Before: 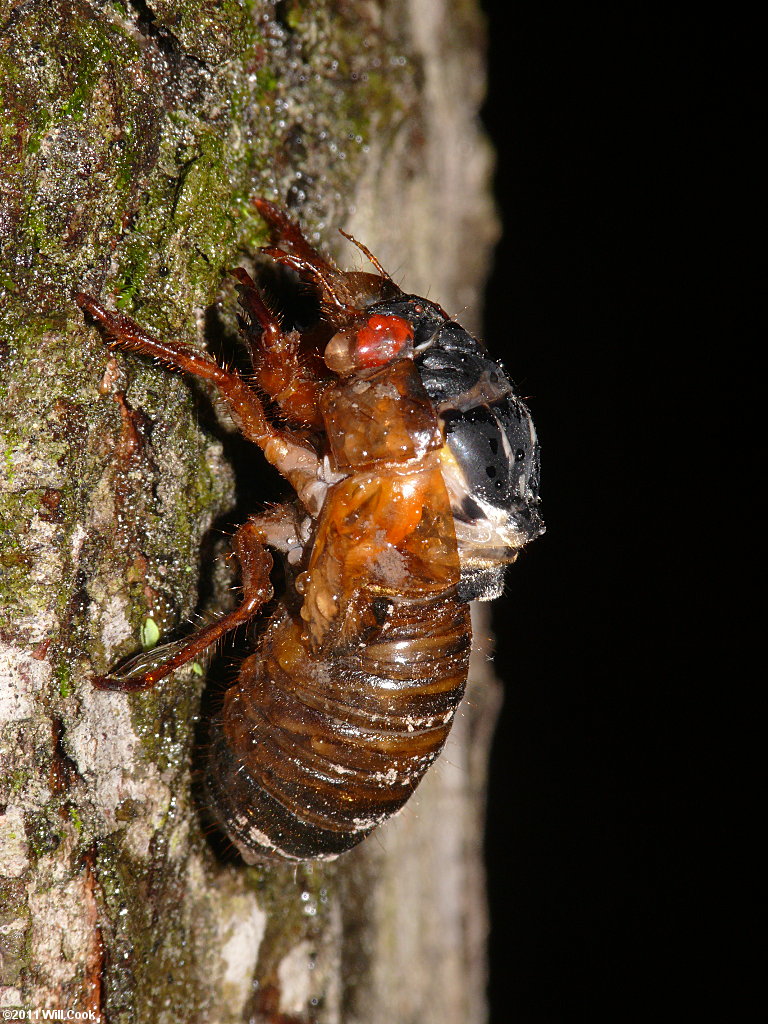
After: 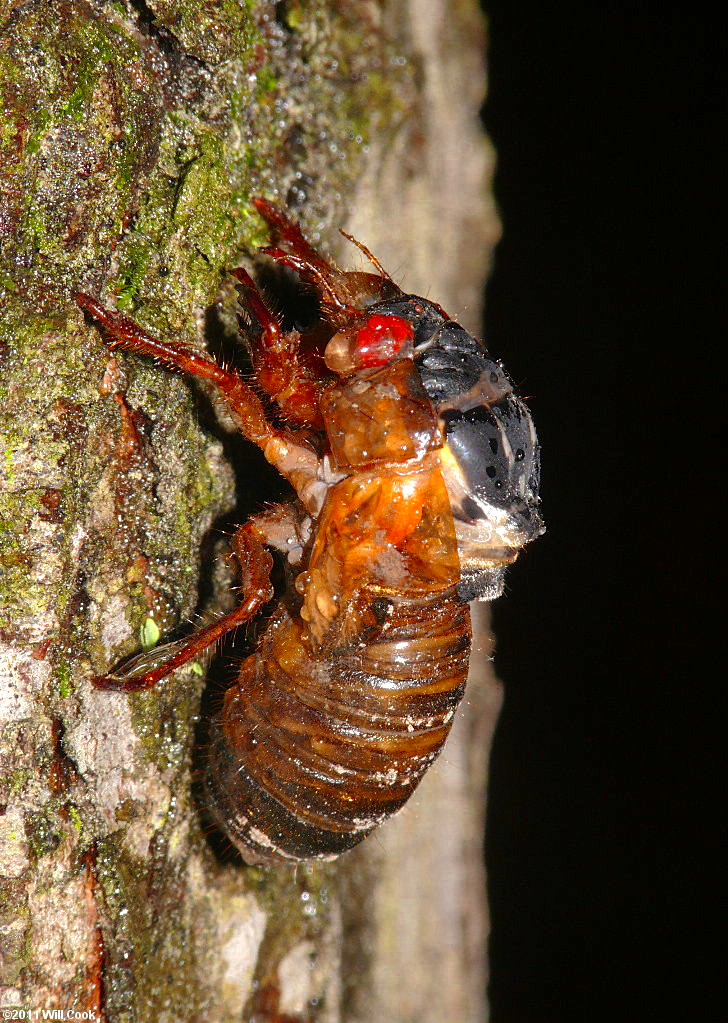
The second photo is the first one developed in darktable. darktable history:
exposure: exposure 0.129 EV, compensate highlight preservation false
shadows and highlights: on, module defaults
crop and rotate: left 0%, right 5.123%
color zones: curves: ch0 [(0.004, 0.305) (0.261, 0.623) (0.389, 0.399) (0.708, 0.571) (0.947, 0.34)]; ch1 [(0.025, 0.645) (0.229, 0.584) (0.326, 0.551) (0.484, 0.262) (0.757, 0.643)]
